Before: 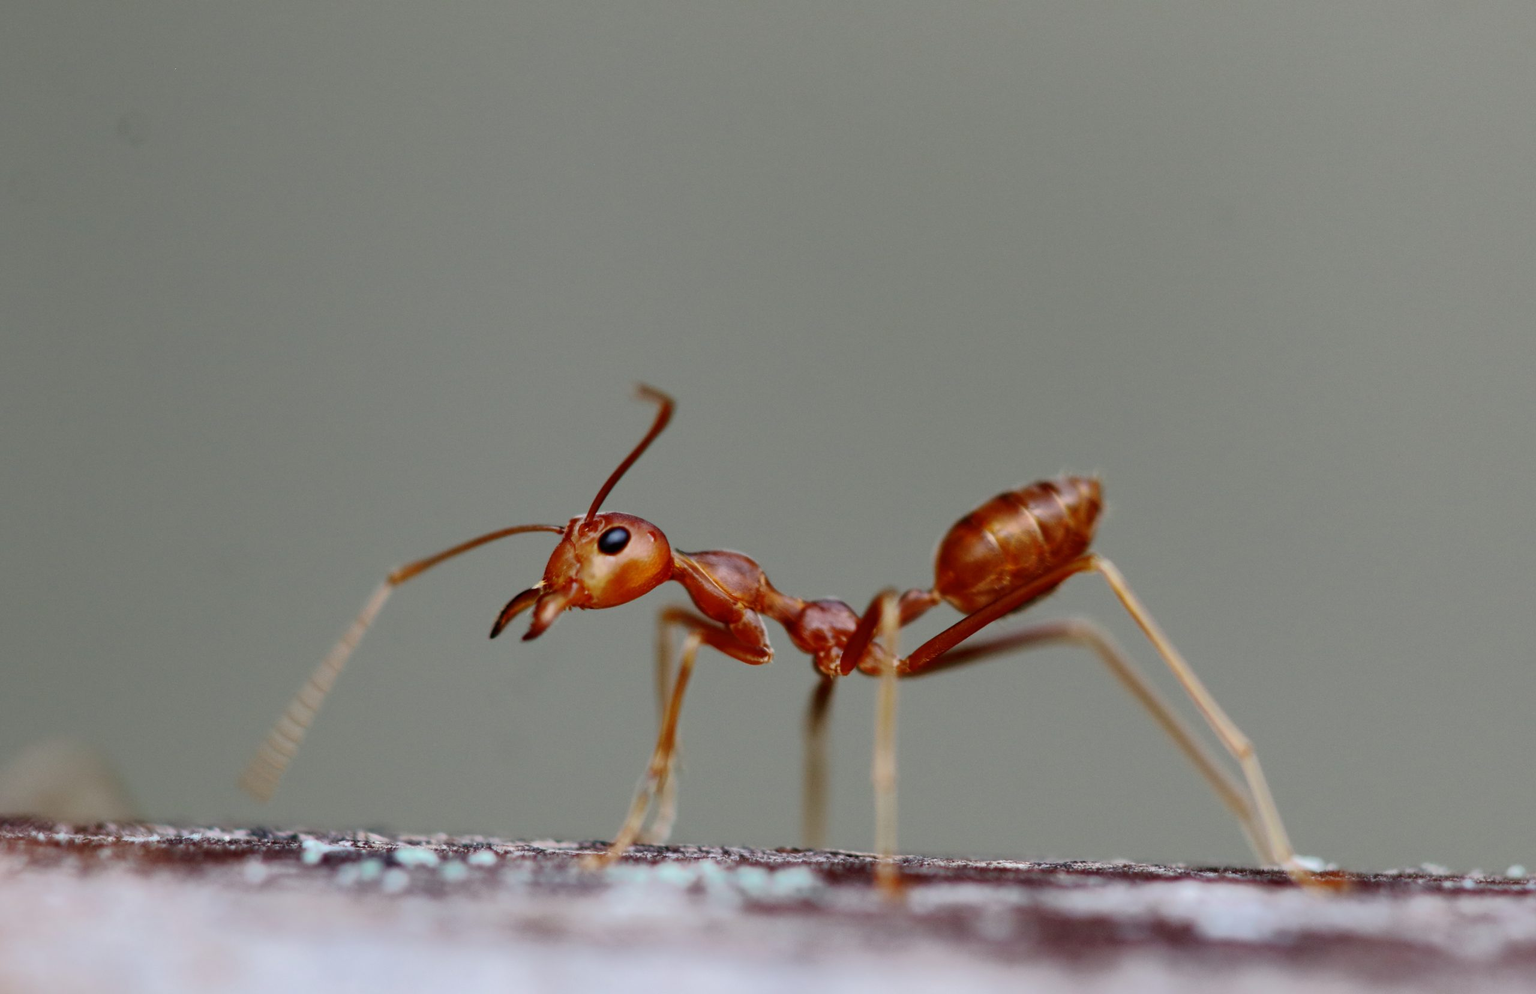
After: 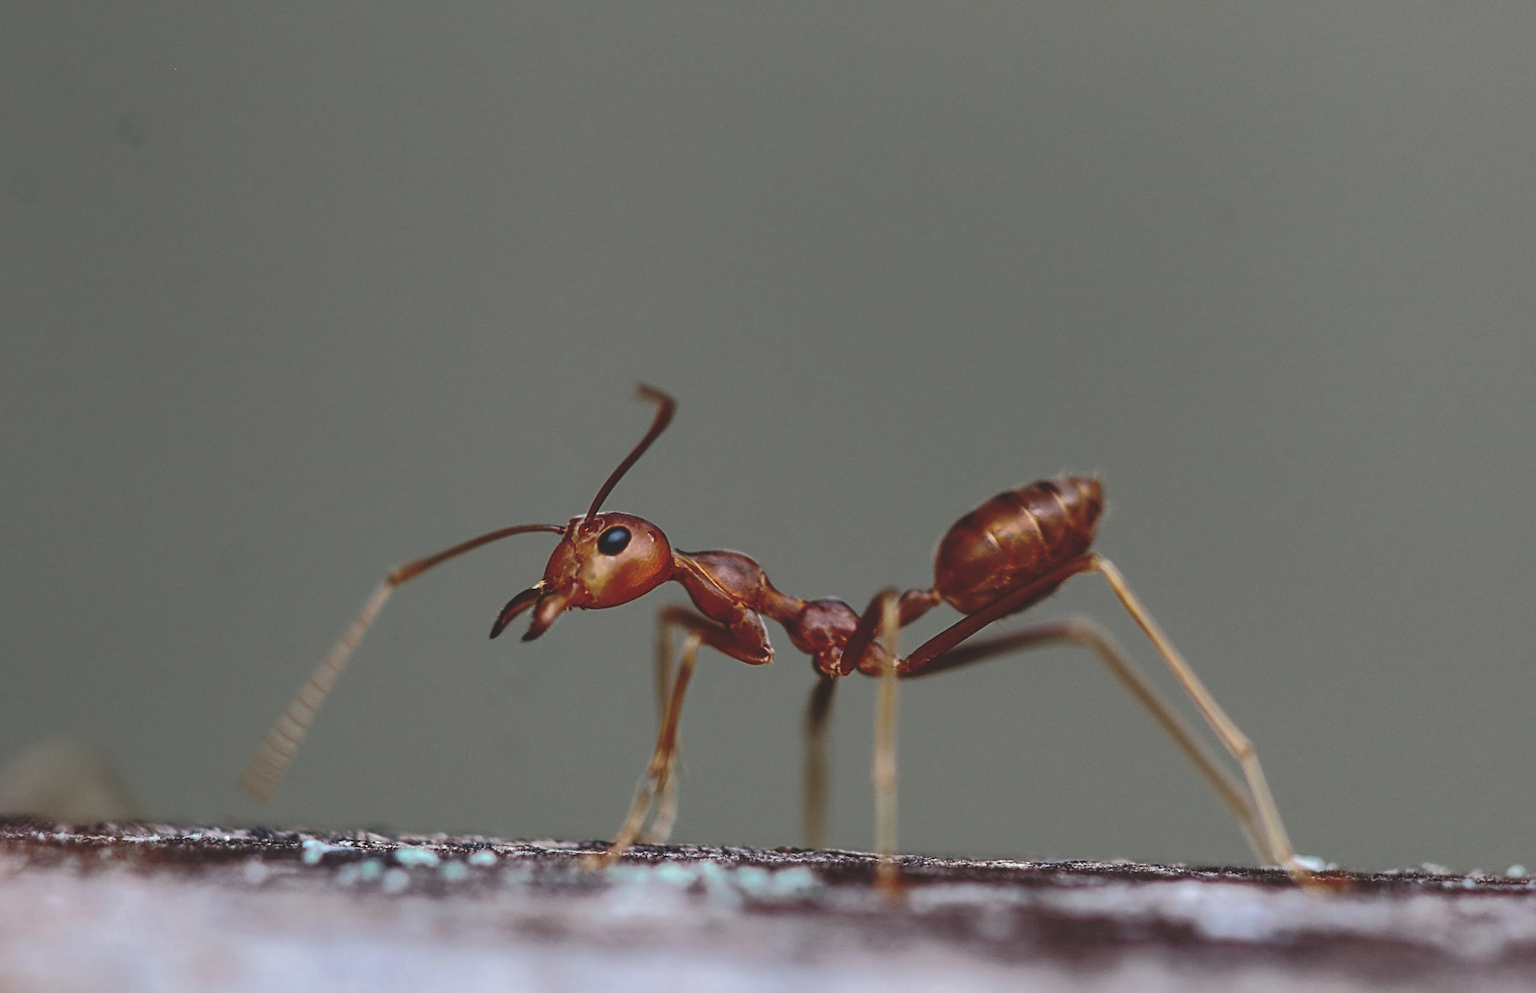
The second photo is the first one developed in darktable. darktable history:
rgb curve: curves: ch0 [(0, 0.186) (0.314, 0.284) (0.775, 0.708) (1, 1)], compensate middle gray true, preserve colors none
local contrast: on, module defaults
tone equalizer: on, module defaults
sharpen: radius 2.676, amount 0.669
